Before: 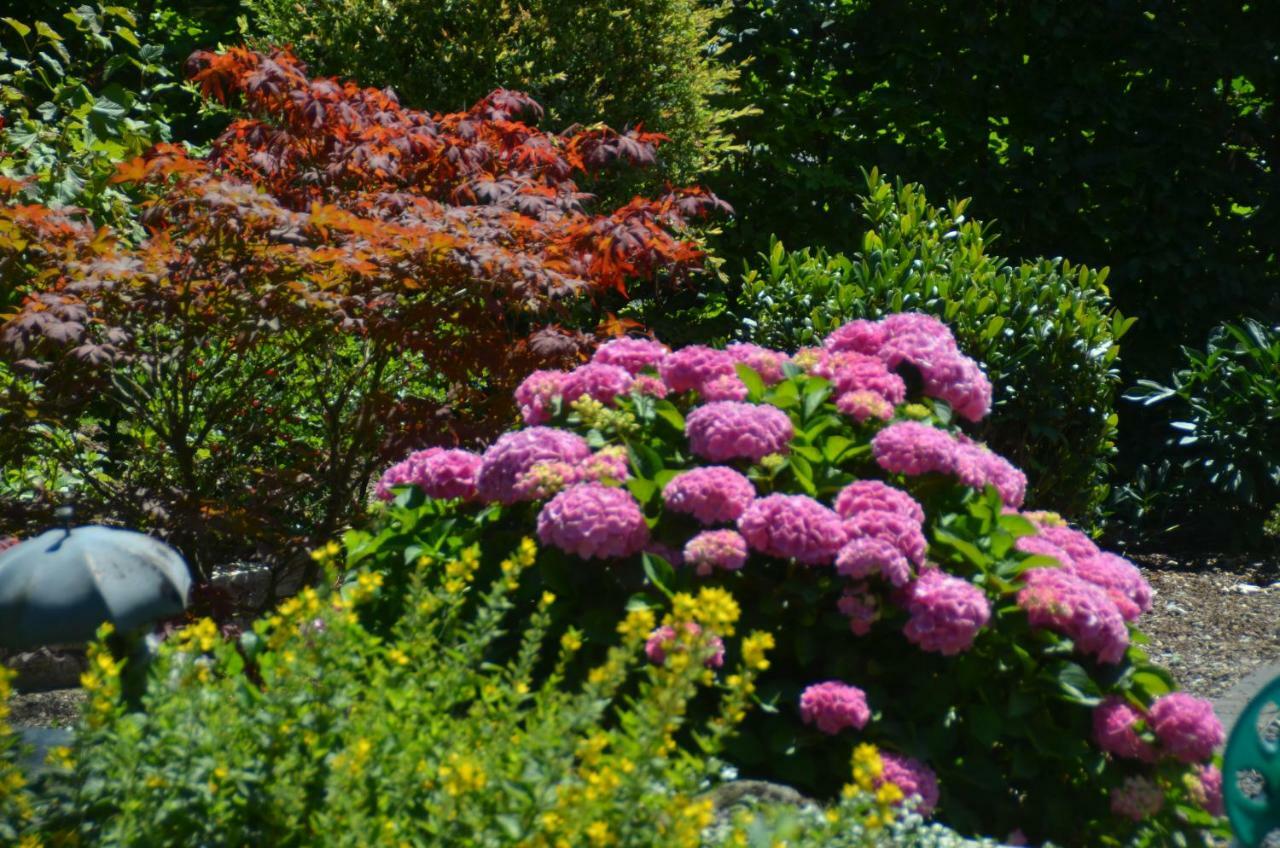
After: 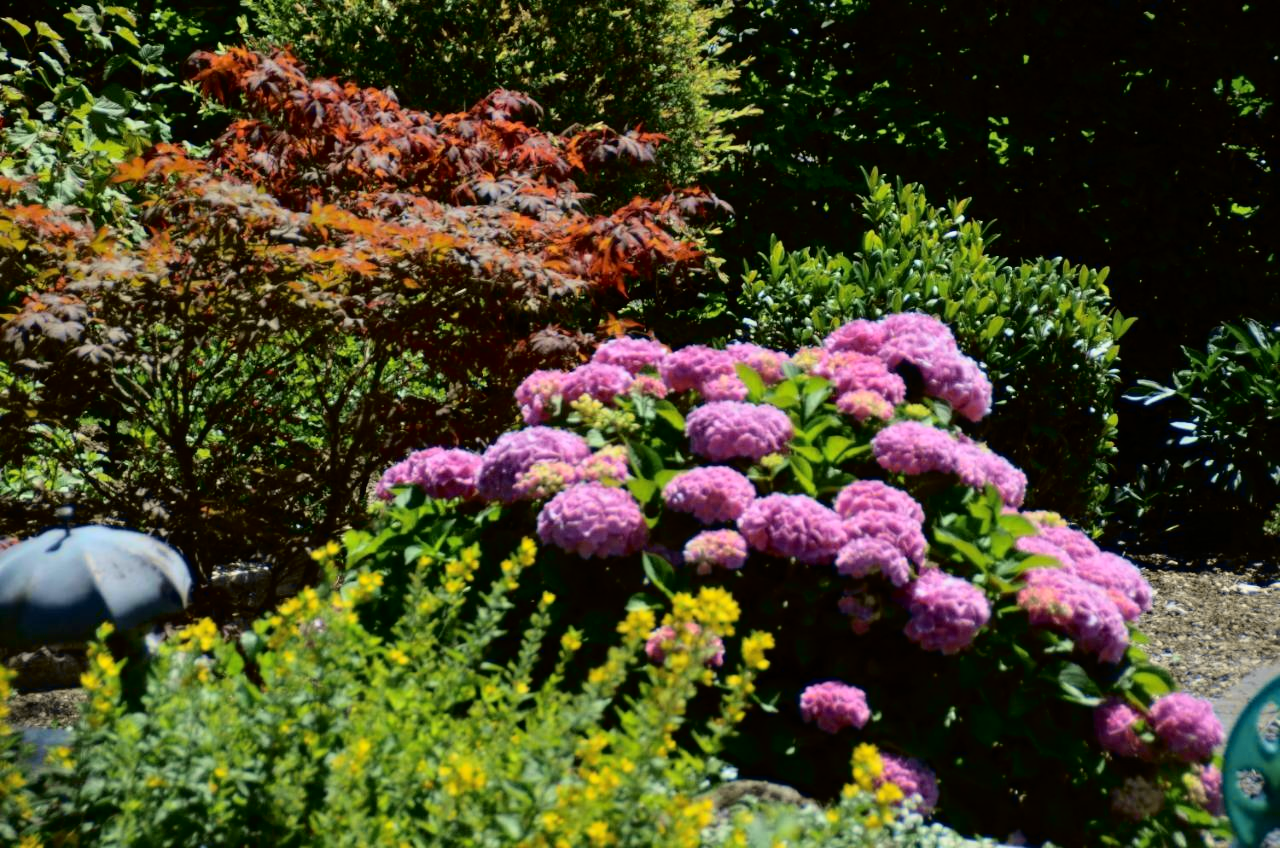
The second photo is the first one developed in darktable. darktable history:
tone curve: curves: ch0 [(0.017, 0) (0.122, 0.046) (0.295, 0.297) (0.449, 0.505) (0.559, 0.629) (0.729, 0.796) (0.879, 0.898) (1, 0.97)]; ch1 [(0, 0) (0.393, 0.4) (0.447, 0.447) (0.485, 0.497) (0.522, 0.503) (0.539, 0.52) (0.606, 0.6) (0.696, 0.679) (1, 1)]; ch2 [(0, 0) (0.369, 0.388) (0.449, 0.431) (0.499, 0.501) (0.516, 0.536) (0.604, 0.599) (0.741, 0.763) (1, 1)], color space Lab, independent channels, preserve colors none
